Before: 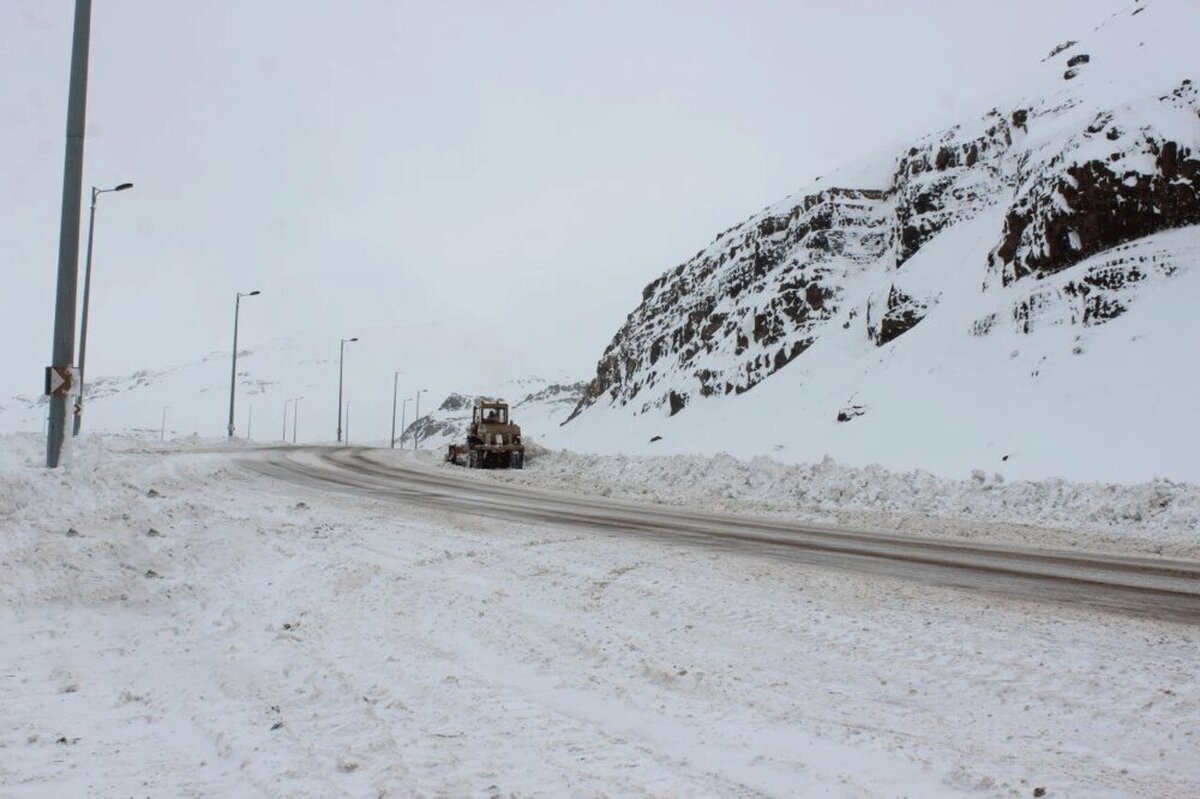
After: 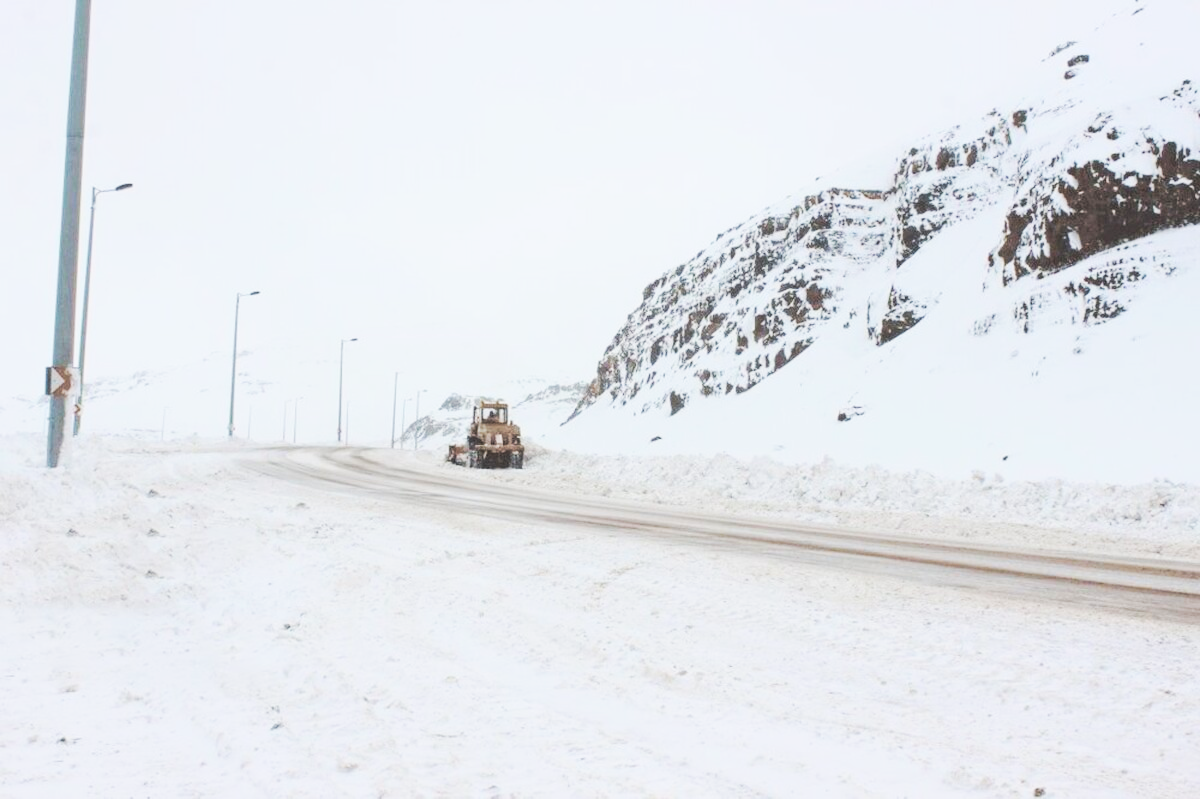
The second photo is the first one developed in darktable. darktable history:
contrast brightness saturation: brightness 0.286
base curve: curves: ch0 [(0, 0.007) (0.028, 0.063) (0.121, 0.311) (0.46, 0.743) (0.859, 0.957) (1, 1)], preserve colors none
color balance rgb: white fulcrum 0.982 EV, linear chroma grading › global chroma 14.841%, perceptual saturation grading › global saturation 0.113%, global vibrance 20%
